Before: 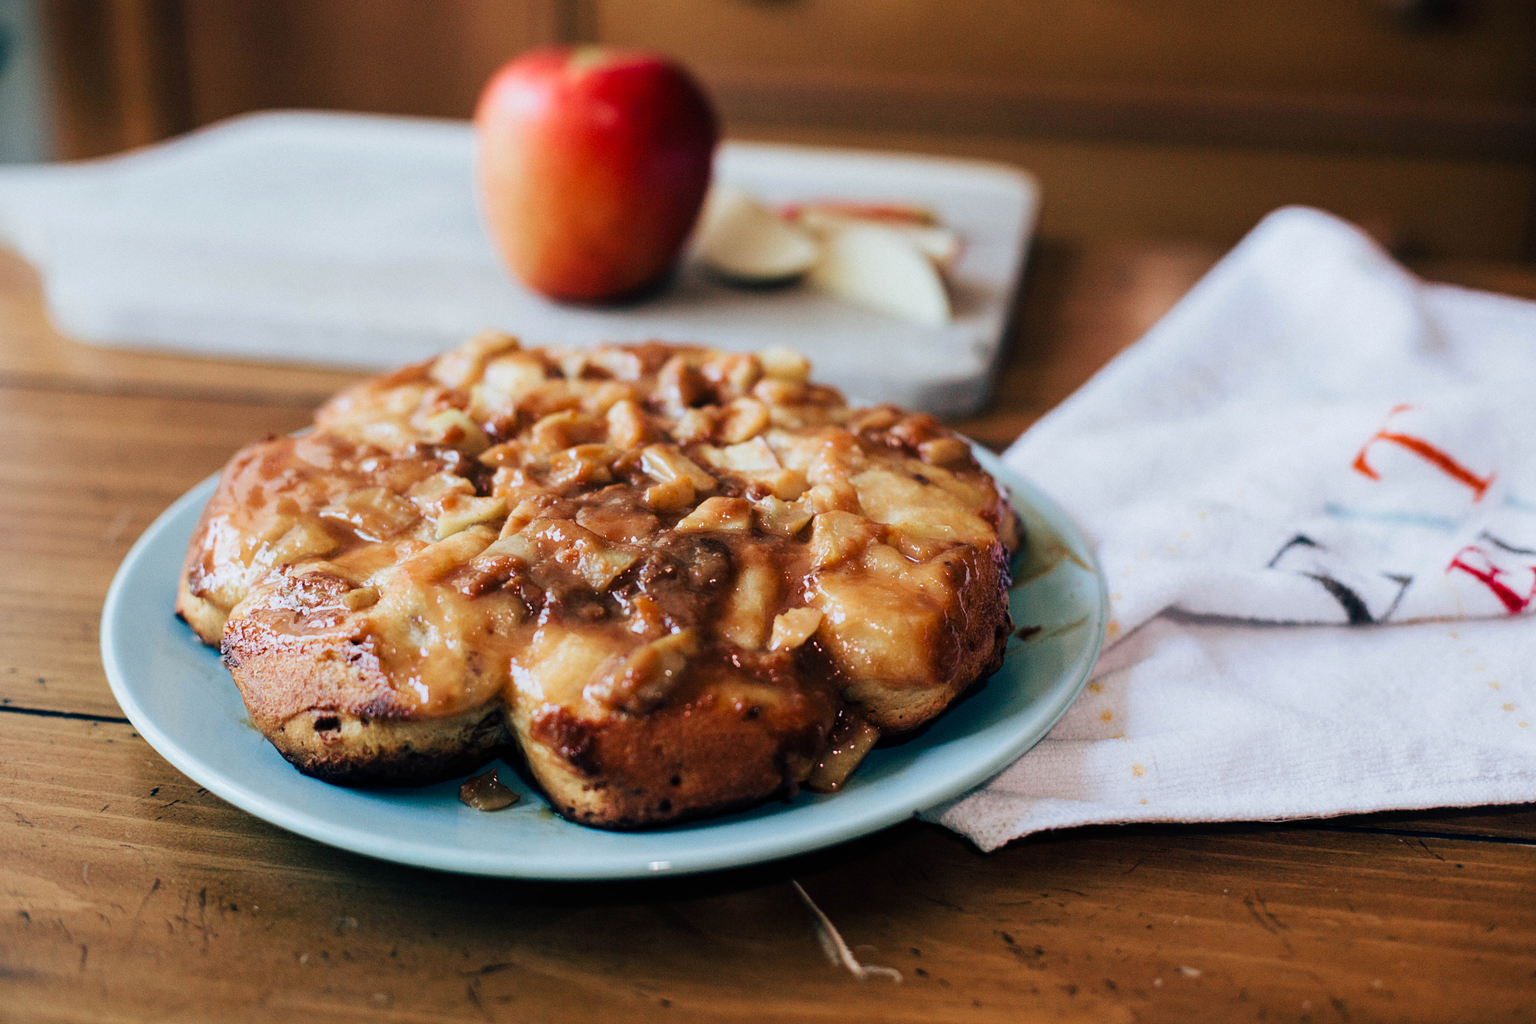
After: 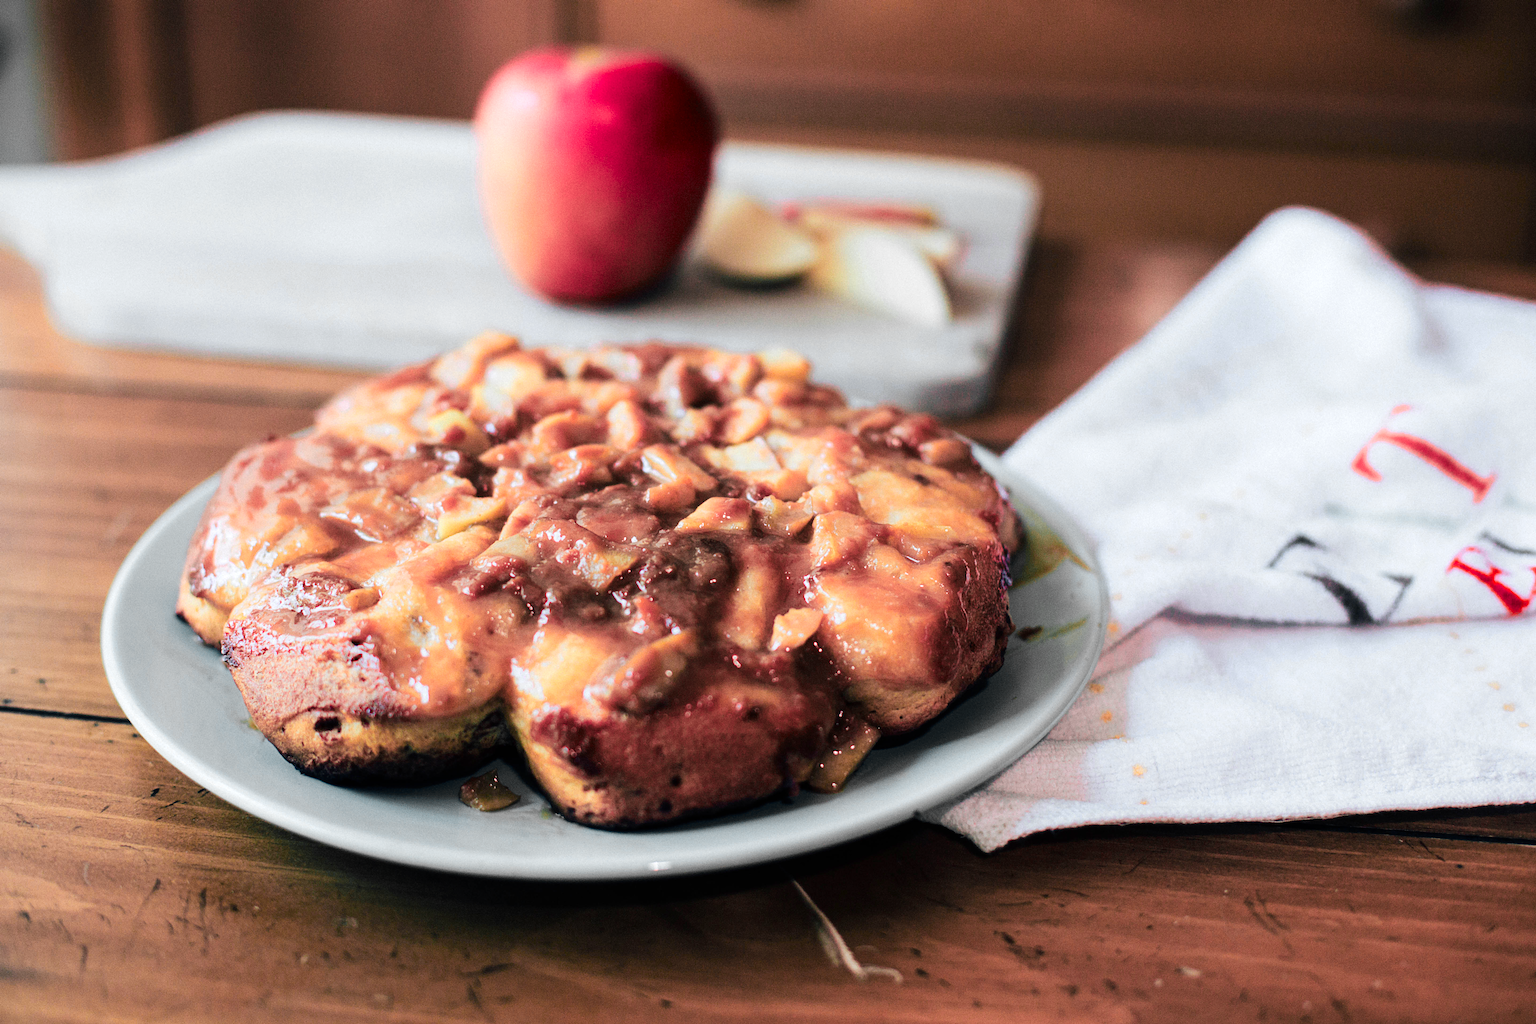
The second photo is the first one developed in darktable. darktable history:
color zones: curves: ch0 [(0.257, 0.558) (0.75, 0.565)]; ch1 [(0.004, 0.857) (0.14, 0.416) (0.257, 0.695) (0.442, 0.032) (0.736, 0.266) (0.891, 0.741)]; ch2 [(0, 0.623) (0.112, 0.436) (0.271, 0.474) (0.516, 0.64) (0.743, 0.286)]
levels: levels [0, 0.476, 0.951]
